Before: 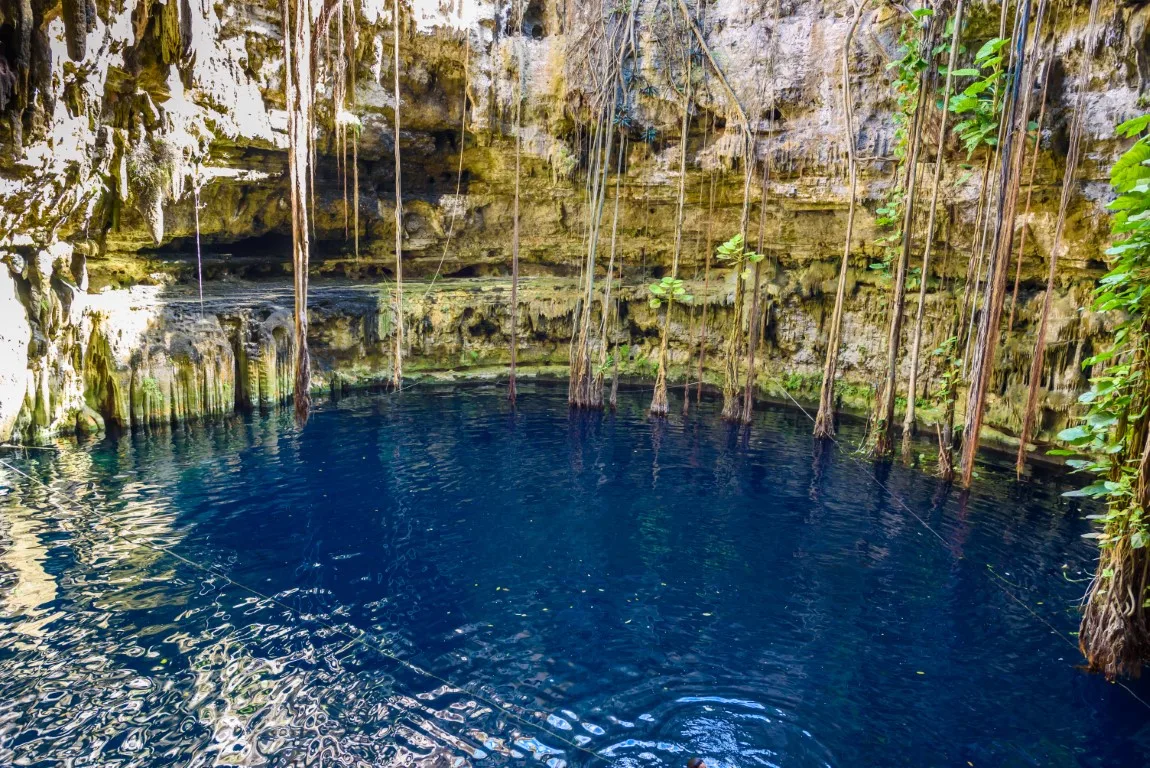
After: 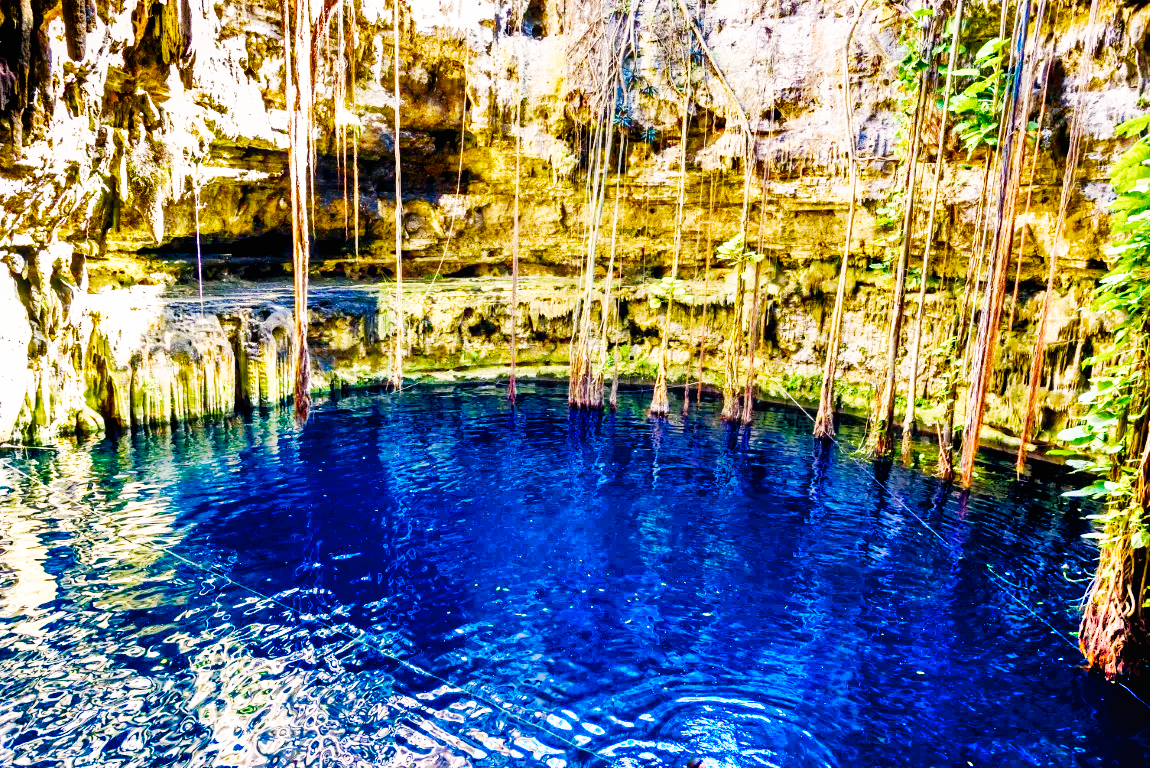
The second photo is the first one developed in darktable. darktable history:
exposure: black level correction 0.009, exposure 0.017 EV, compensate exposure bias true, compensate highlight preservation false
shadows and highlights: shadows 60.57, soften with gaussian
base curve: curves: ch0 [(0, 0) (0.007, 0.004) (0.027, 0.03) (0.046, 0.07) (0.207, 0.54) (0.442, 0.872) (0.673, 0.972) (1, 1)], preserve colors none
levels: levels [0, 0.478, 1]
color balance rgb: power › hue 329.93°, highlights gain › chroma 3.173%, highlights gain › hue 55.7°, linear chroma grading › global chroma 14.448%, perceptual saturation grading › global saturation 20%, perceptual saturation grading › highlights -49.842%, perceptual saturation grading › shadows 25.597%
